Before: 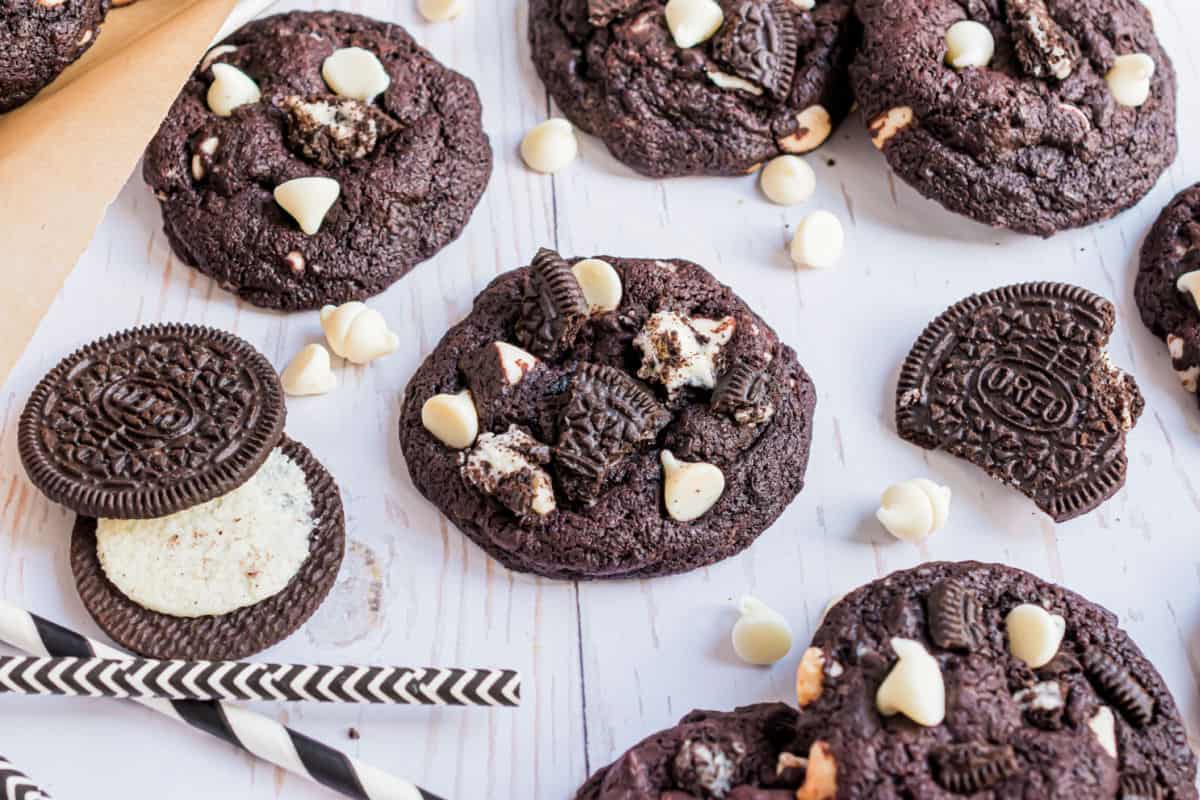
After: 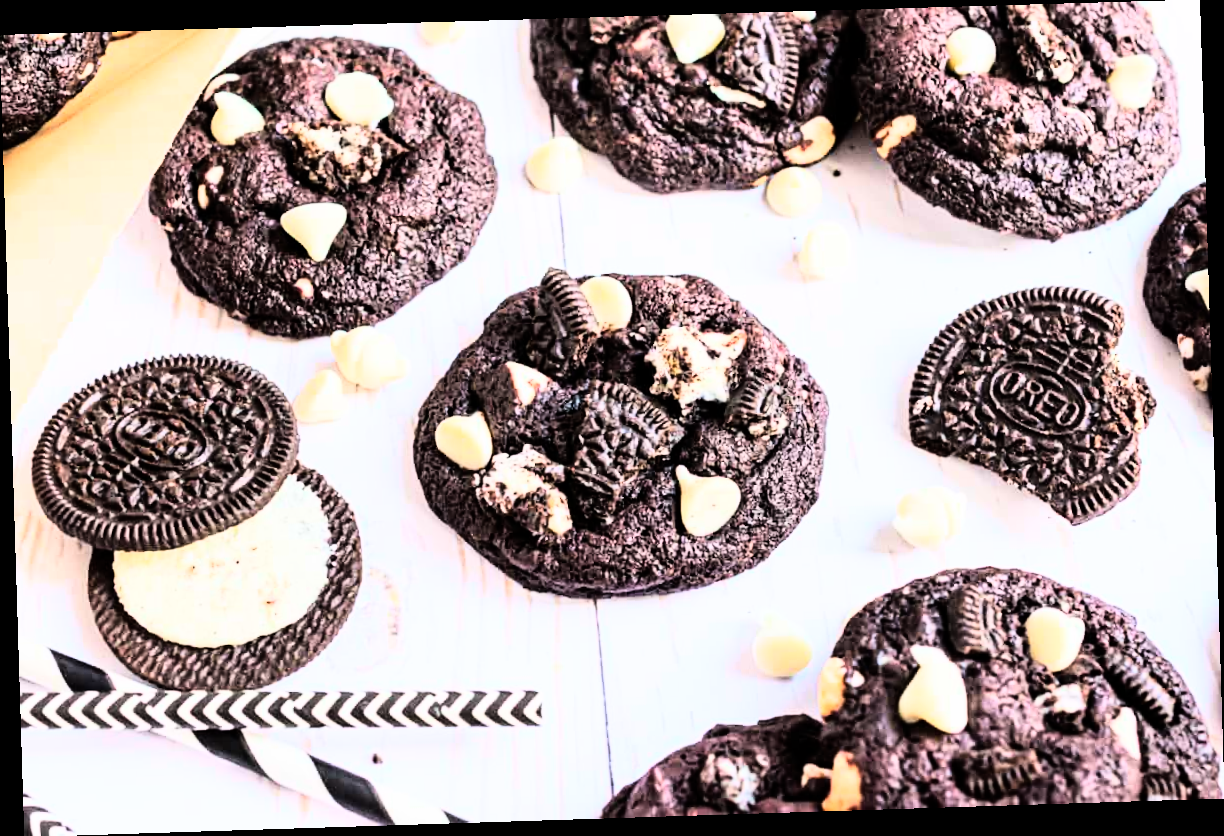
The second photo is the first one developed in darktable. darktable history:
rgb curve: curves: ch0 [(0, 0) (0.21, 0.15) (0.24, 0.21) (0.5, 0.75) (0.75, 0.96) (0.89, 0.99) (1, 1)]; ch1 [(0, 0.02) (0.21, 0.13) (0.25, 0.2) (0.5, 0.67) (0.75, 0.9) (0.89, 0.97) (1, 1)]; ch2 [(0, 0.02) (0.21, 0.13) (0.25, 0.2) (0.5, 0.67) (0.75, 0.9) (0.89, 0.97) (1, 1)], compensate middle gray true
rotate and perspective: rotation -1.77°, lens shift (horizontal) 0.004, automatic cropping off
